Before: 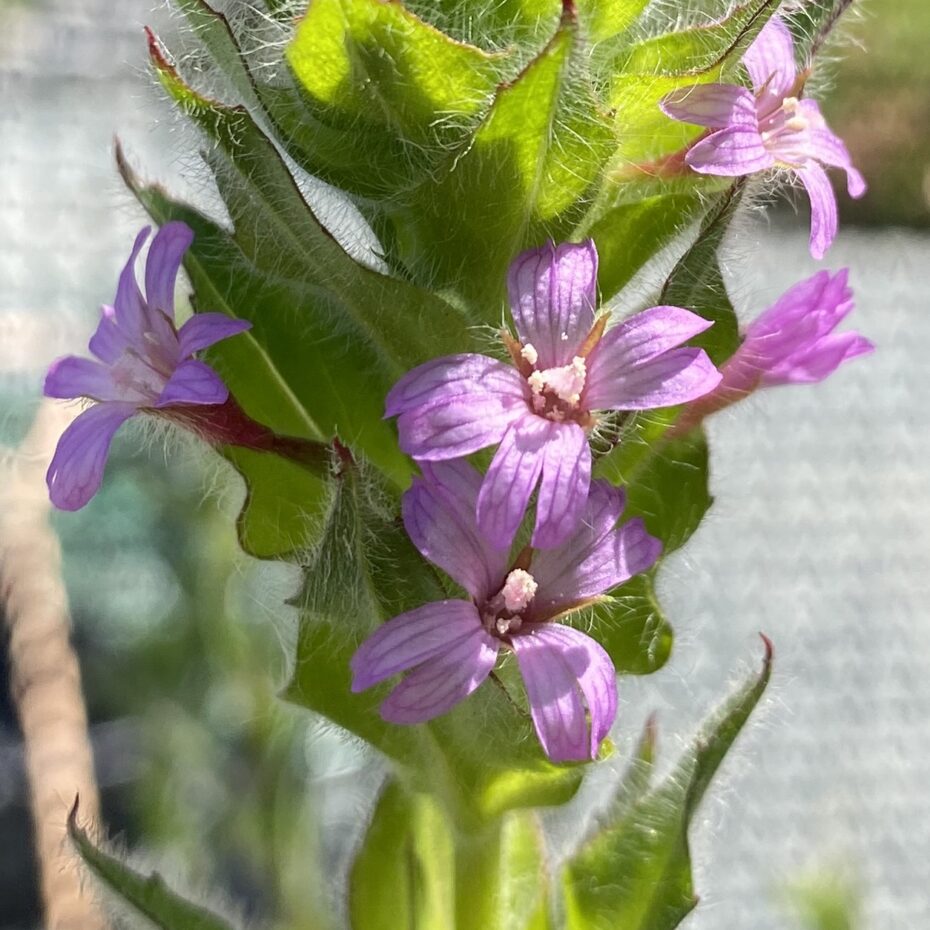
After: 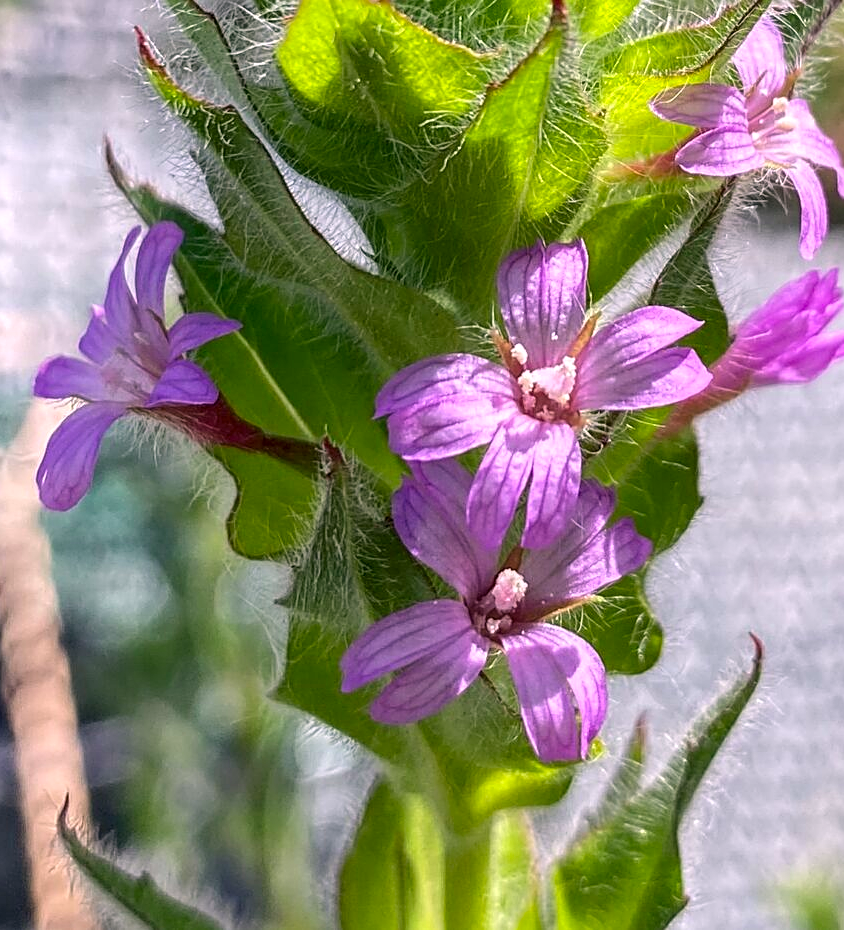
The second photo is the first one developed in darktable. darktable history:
sharpen: on, module defaults
crop and rotate: left 1.089%, right 8.107%
local contrast: on, module defaults
shadows and highlights: shadows 75.36, highlights -25.05, soften with gaussian
color correction: highlights a* 17.5, highlights b* 18.61
color calibration: x 0.394, y 0.386, temperature 3627.72 K
